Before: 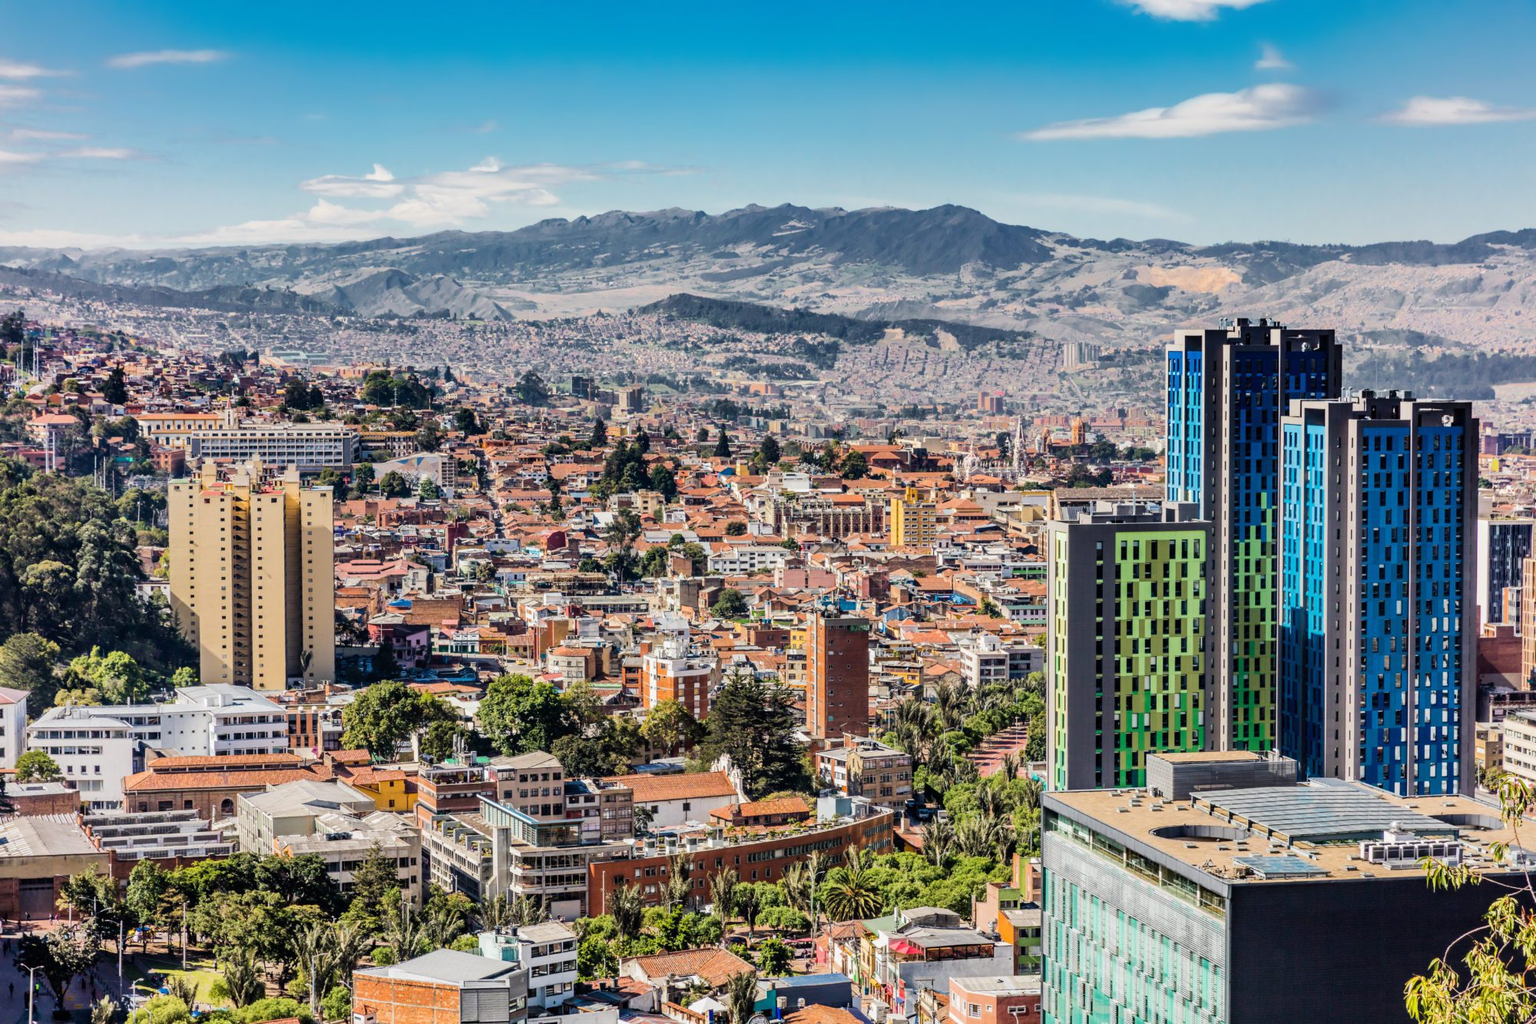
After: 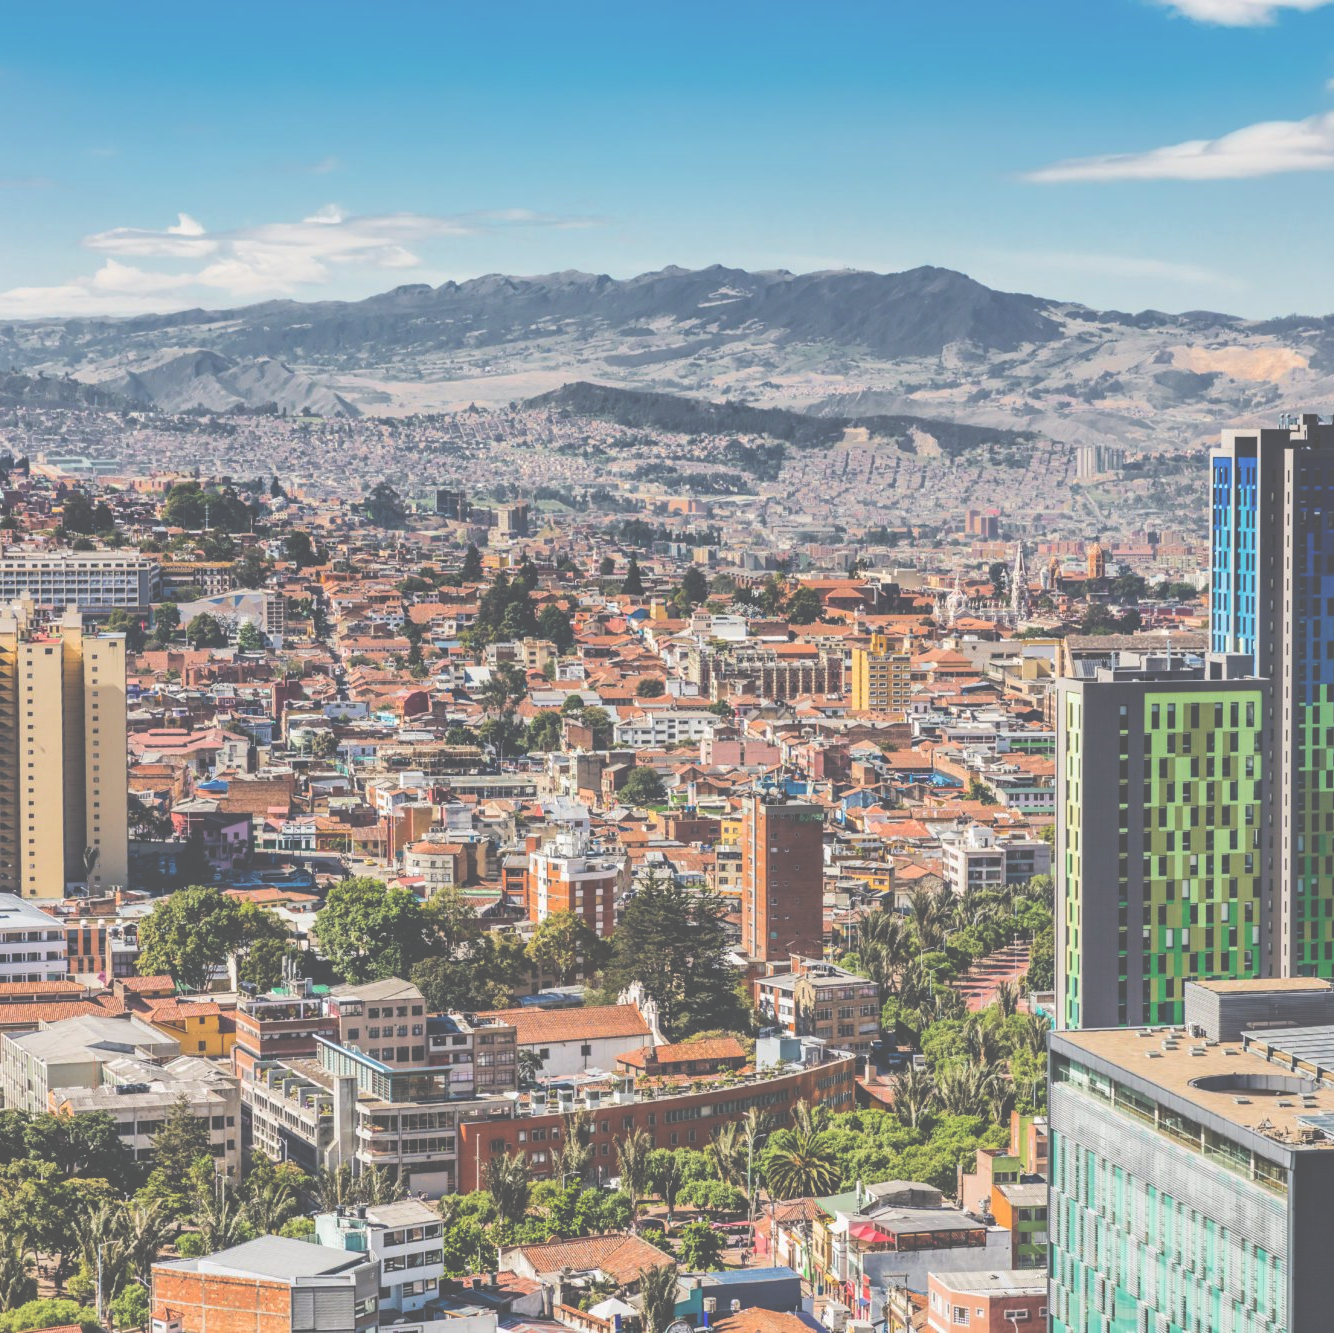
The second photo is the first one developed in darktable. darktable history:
crop and rotate: left 15.446%, right 17.836%
tone equalizer: on, module defaults
exposure: black level correction -0.087, compensate highlight preservation false
